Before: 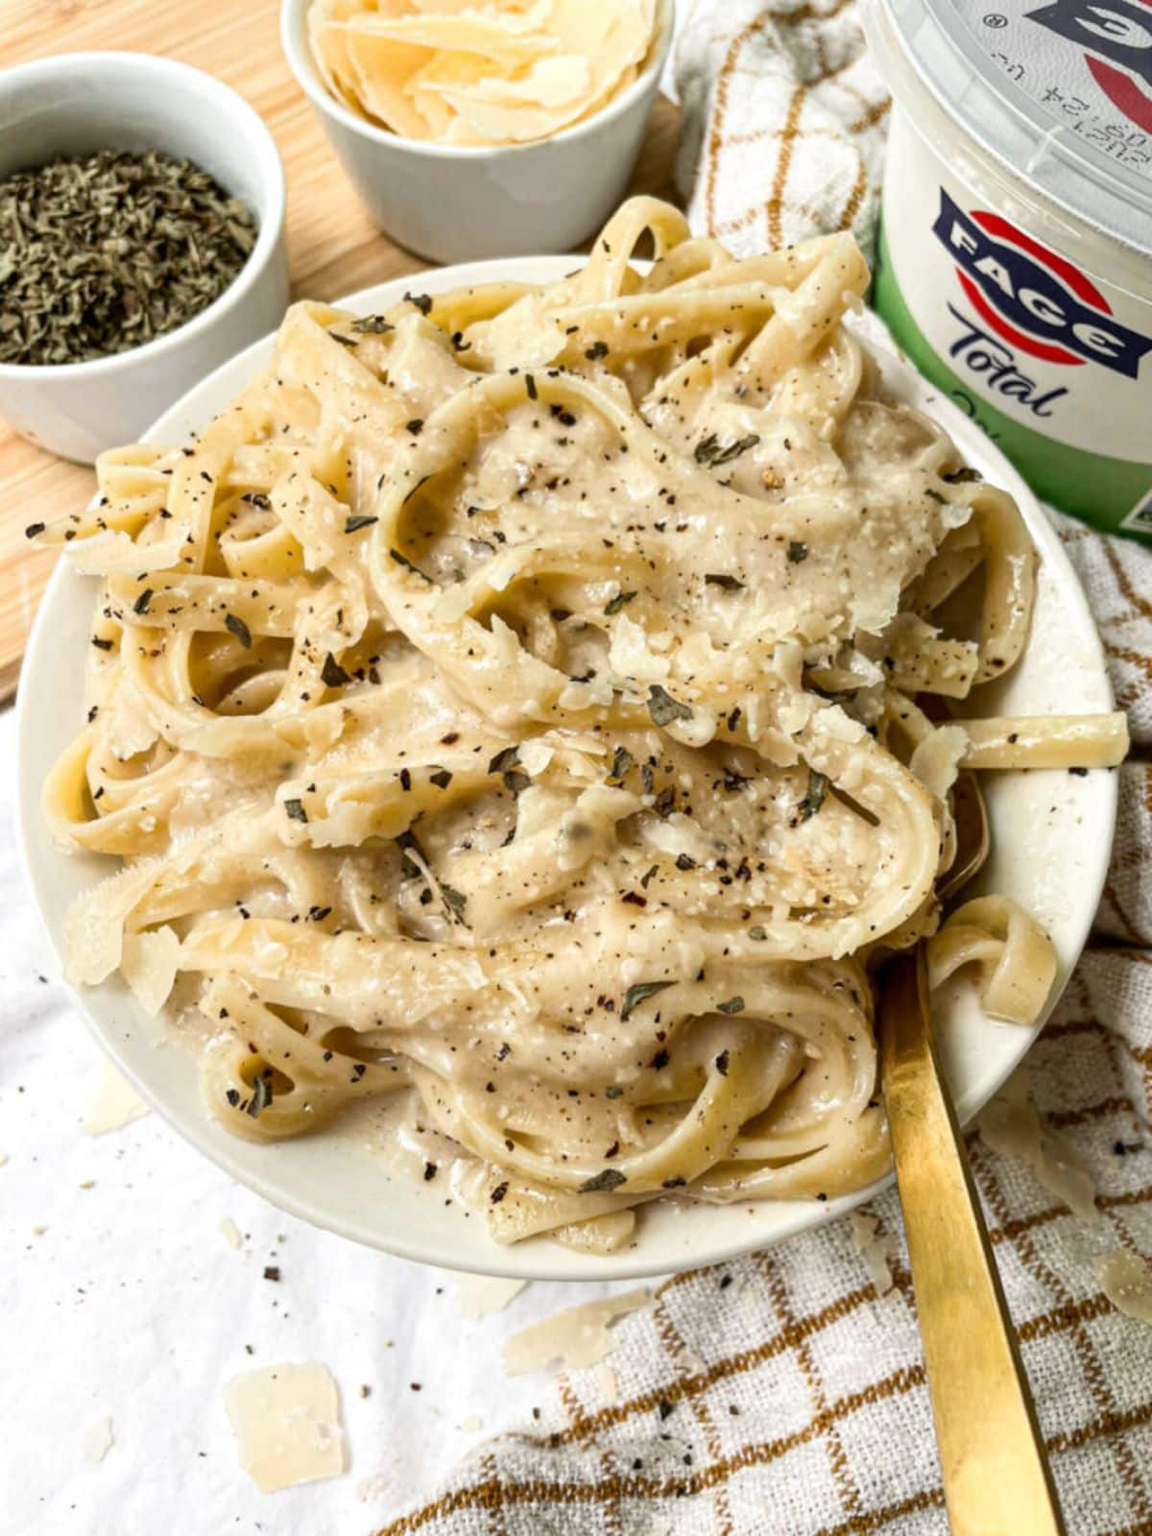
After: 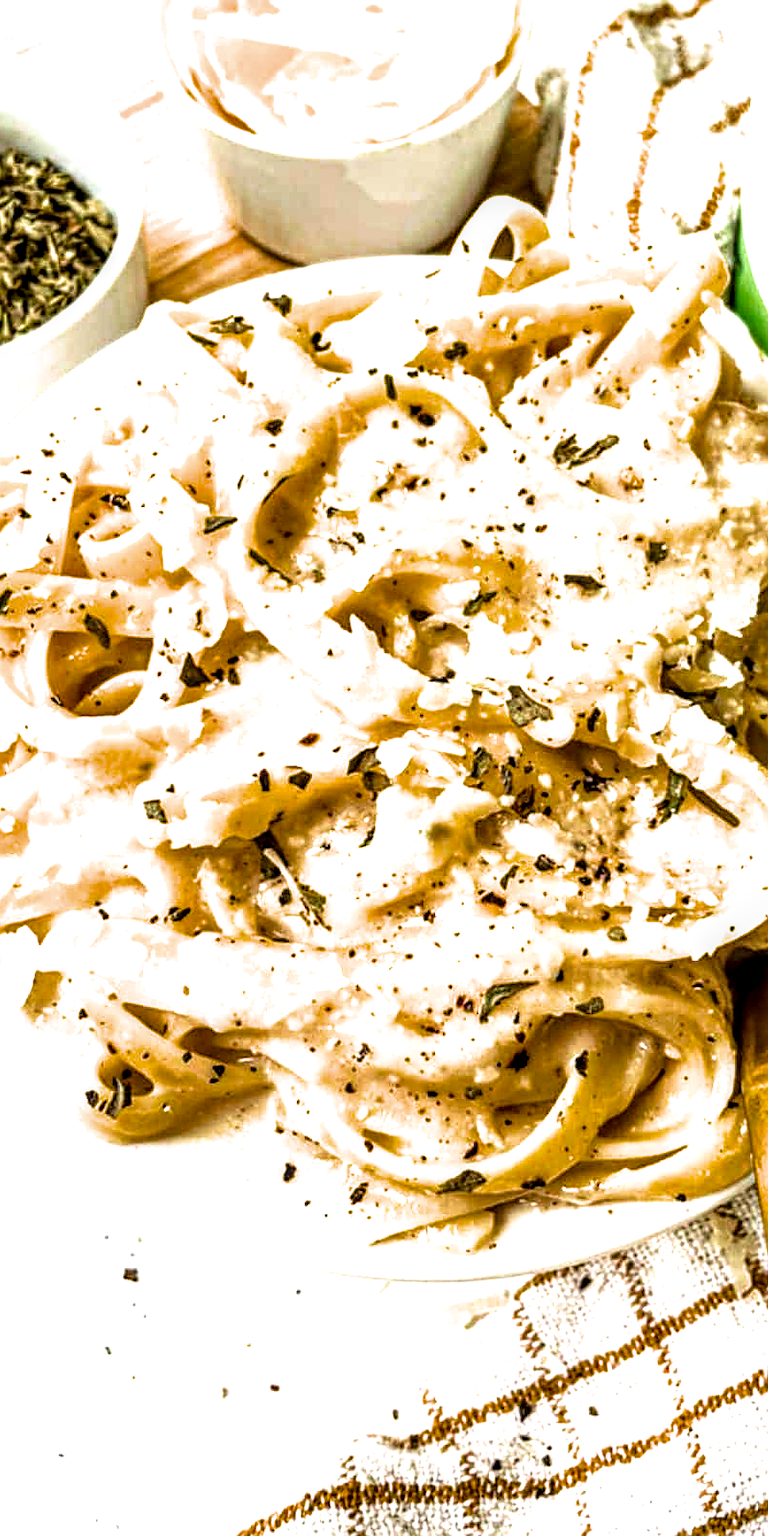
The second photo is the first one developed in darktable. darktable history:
crop and rotate: left 12.302%, right 20.958%
velvia: on, module defaults
exposure: black level correction 0, exposure 0.838 EV, compensate highlight preservation false
sharpen: on, module defaults
filmic rgb: black relative exposure -7.97 EV, white relative exposure 2.36 EV, threshold 5.96 EV, hardness 6.53, color science v6 (2022), enable highlight reconstruction true
local contrast: highlights 29%, detail 150%
color balance rgb: highlights gain › chroma 0.124%, highlights gain › hue 330.7°, perceptual saturation grading › global saturation 30.955%, perceptual brilliance grading › mid-tones 10.134%, perceptual brilliance grading › shadows 14.788%, global vibrance 6.905%, saturation formula JzAzBz (2021)
